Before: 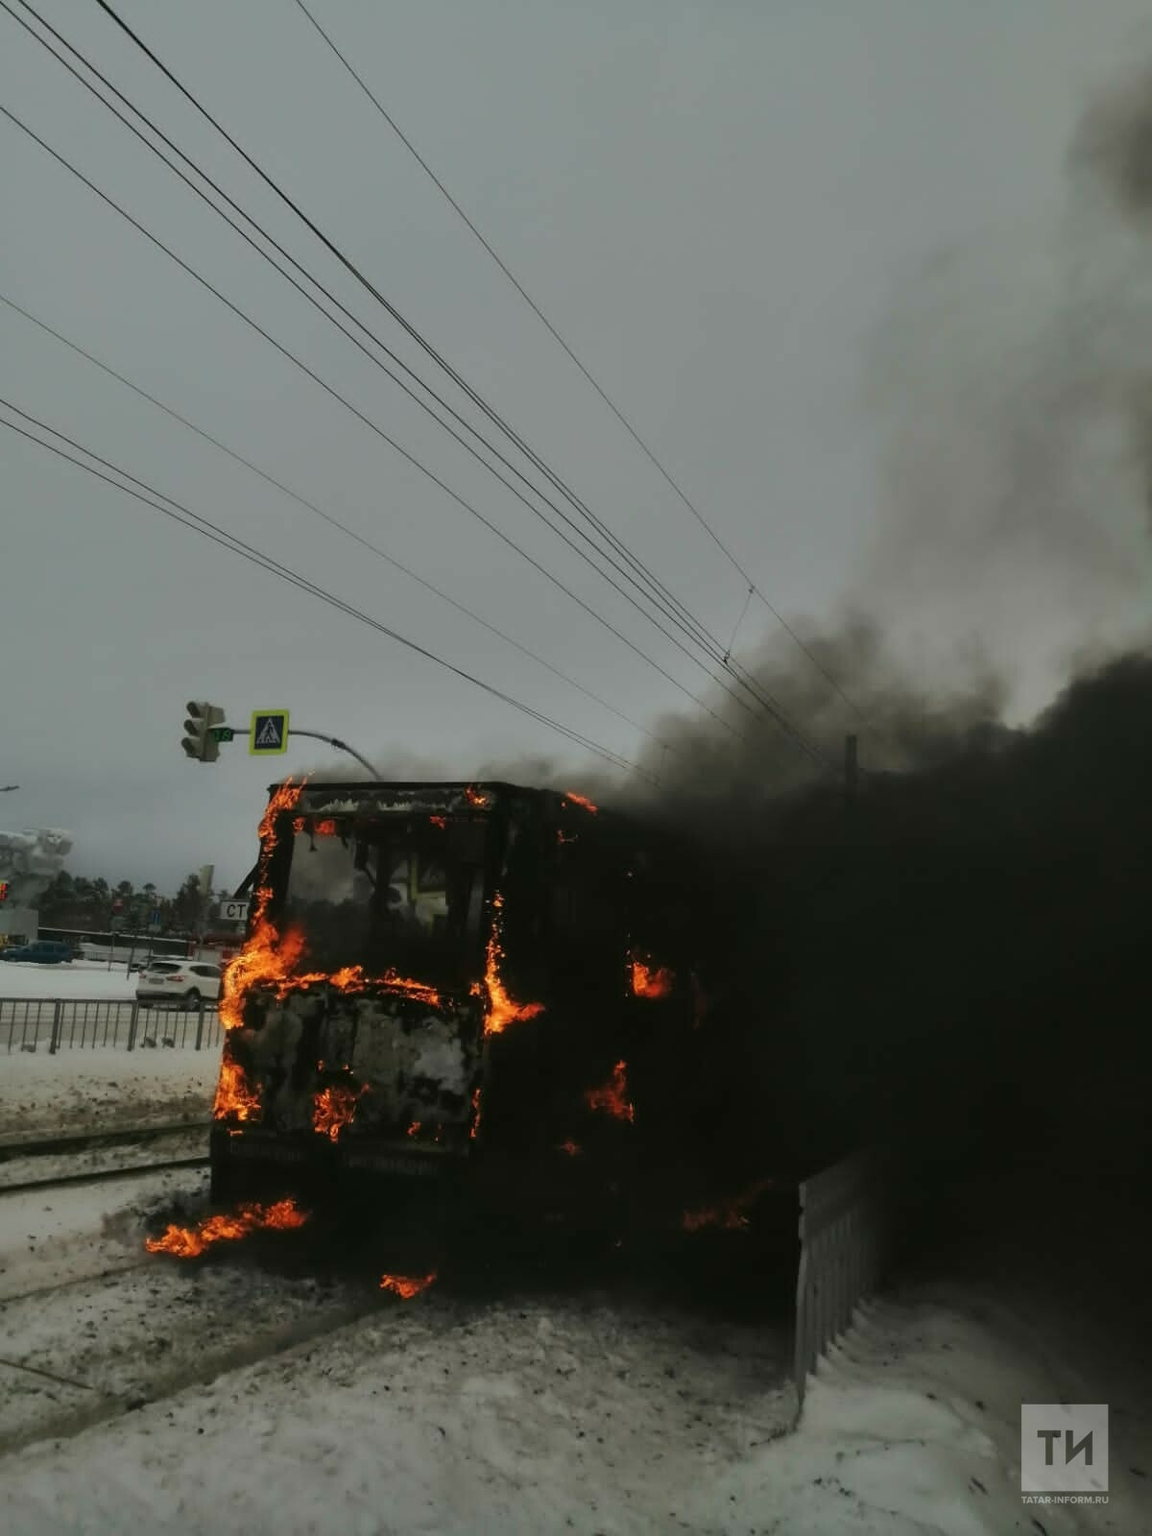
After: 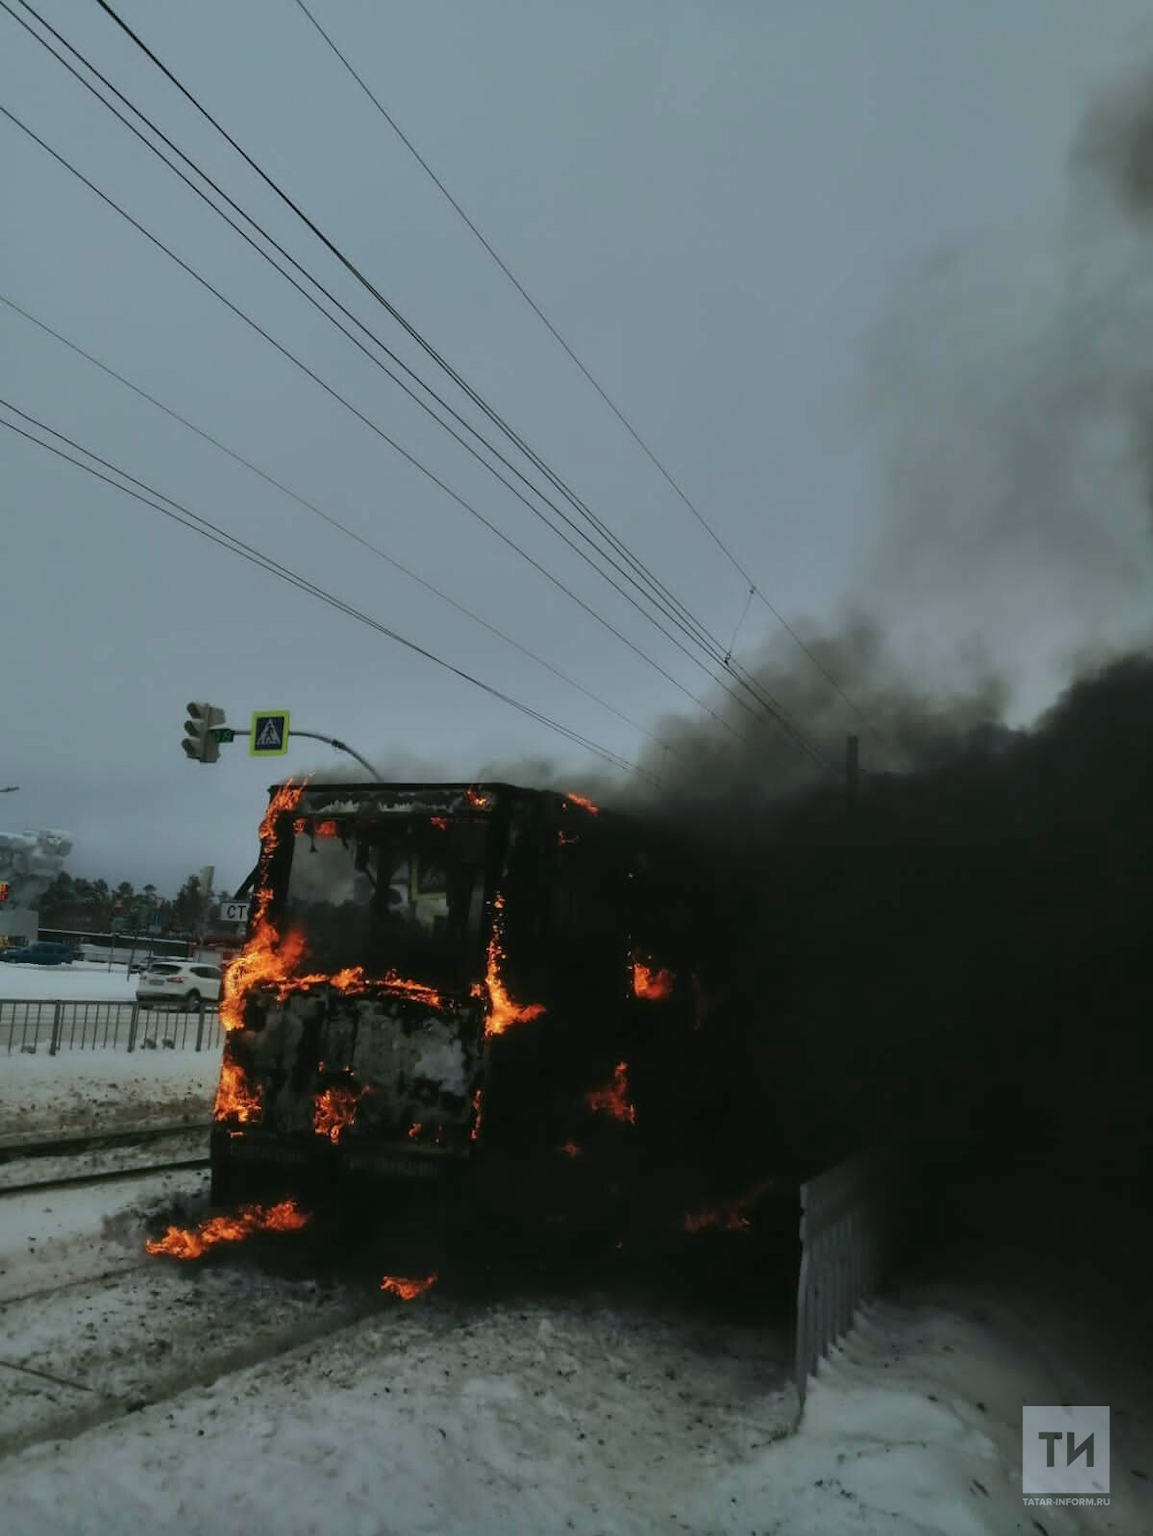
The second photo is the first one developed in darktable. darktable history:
color calibration: illuminant custom, x 0.368, y 0.373, temperature 4345.06 K
crop: bottom 0.064%
